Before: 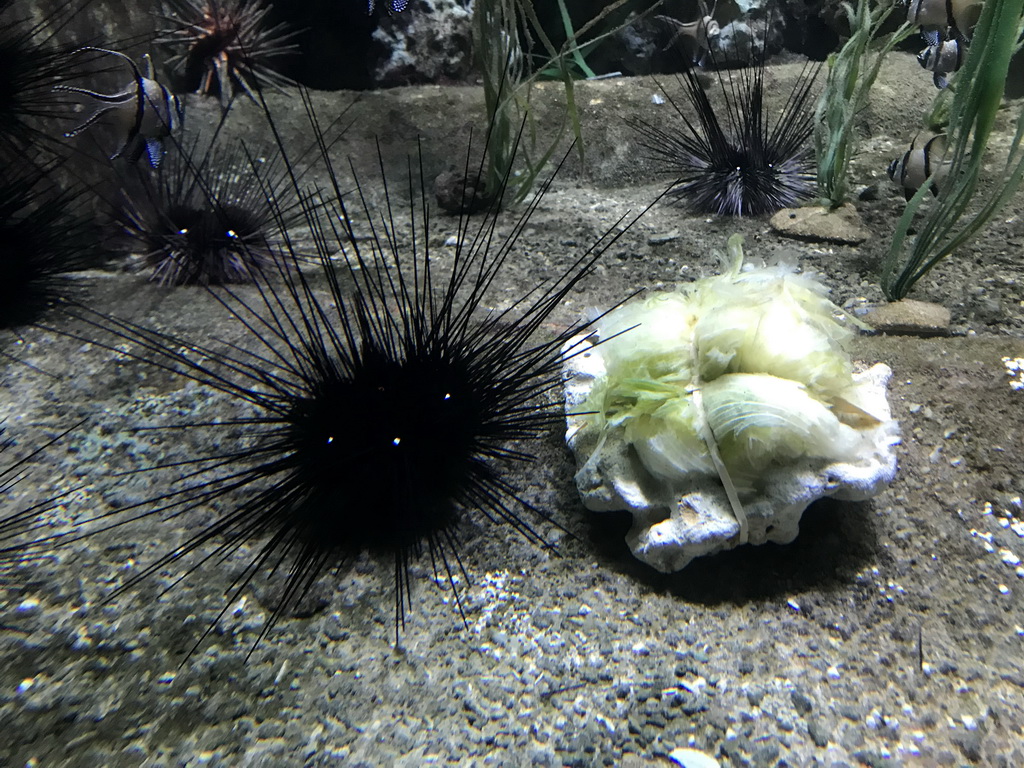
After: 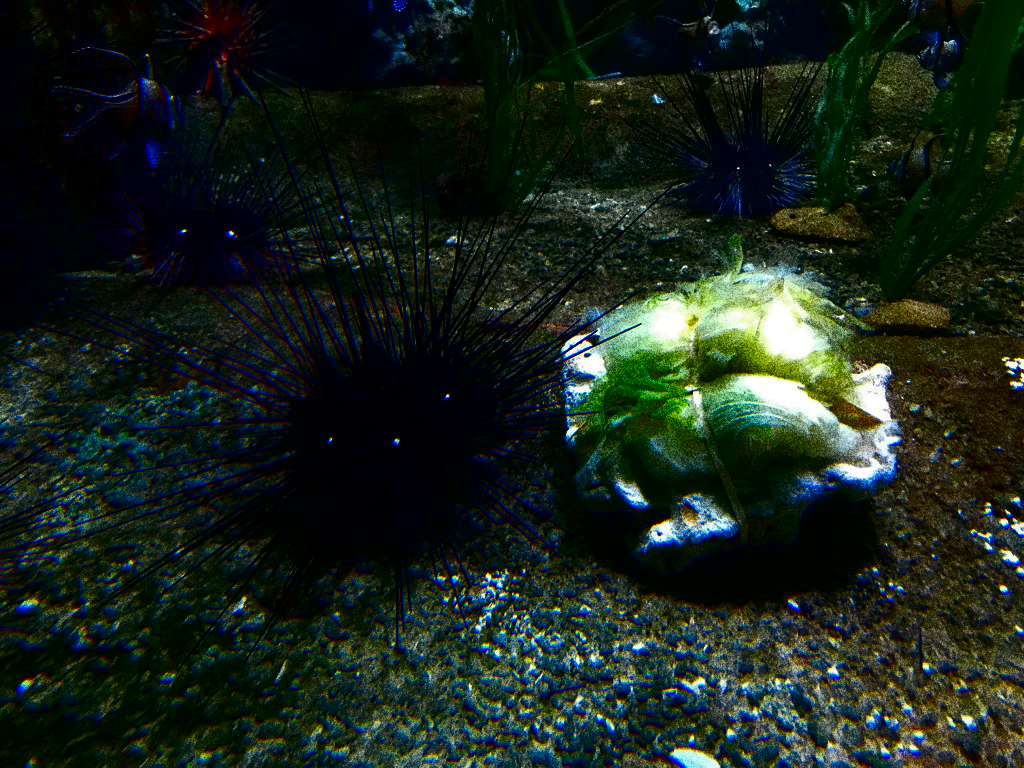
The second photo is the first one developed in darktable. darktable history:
contrast brightness saturation: brightness -1, saturation 1
color balance rgb: perceptual saturation grading › global saturation 20%, global vibrance 10%
grain: coarseness 30.02 ISO, strength 100%
